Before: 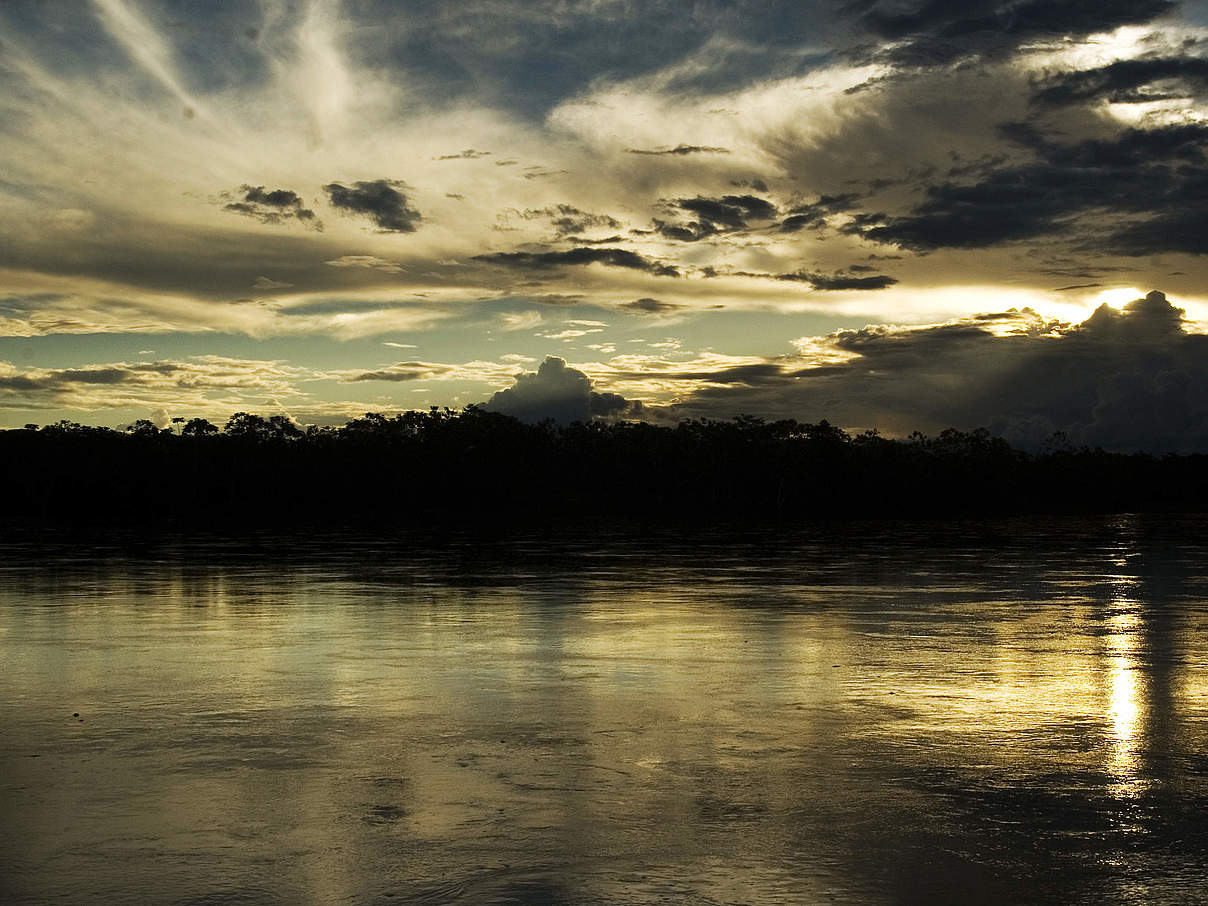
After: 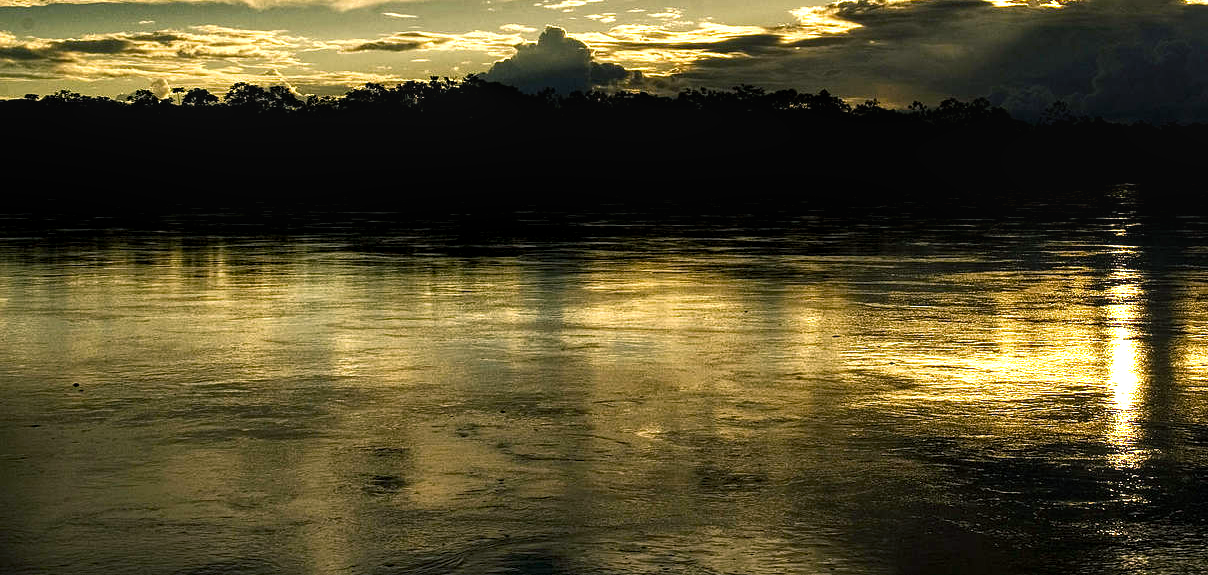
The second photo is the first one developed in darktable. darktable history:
crop and rotate: top 36.435%
color balance rgb: shadows lift › chroma 2%, shadows lift › hue 185.64°, power › luminance 1.48%, highlights gain › chroma 3%, highlights gain › hue 54.51°, global offset › luminance -0.4%, perceptual saturation grading › highlights -18.47%, perceptual saturation grading › mid-tones 6.62%, perceptual saturation grading › shadows 28.22%, perceptual brilliance grading › highlights 15.68%, perceptual brilliance grading › shadows -14.29%, global vibrance 25.96%, contrast 6.45%
local contrast: on, module defaults
